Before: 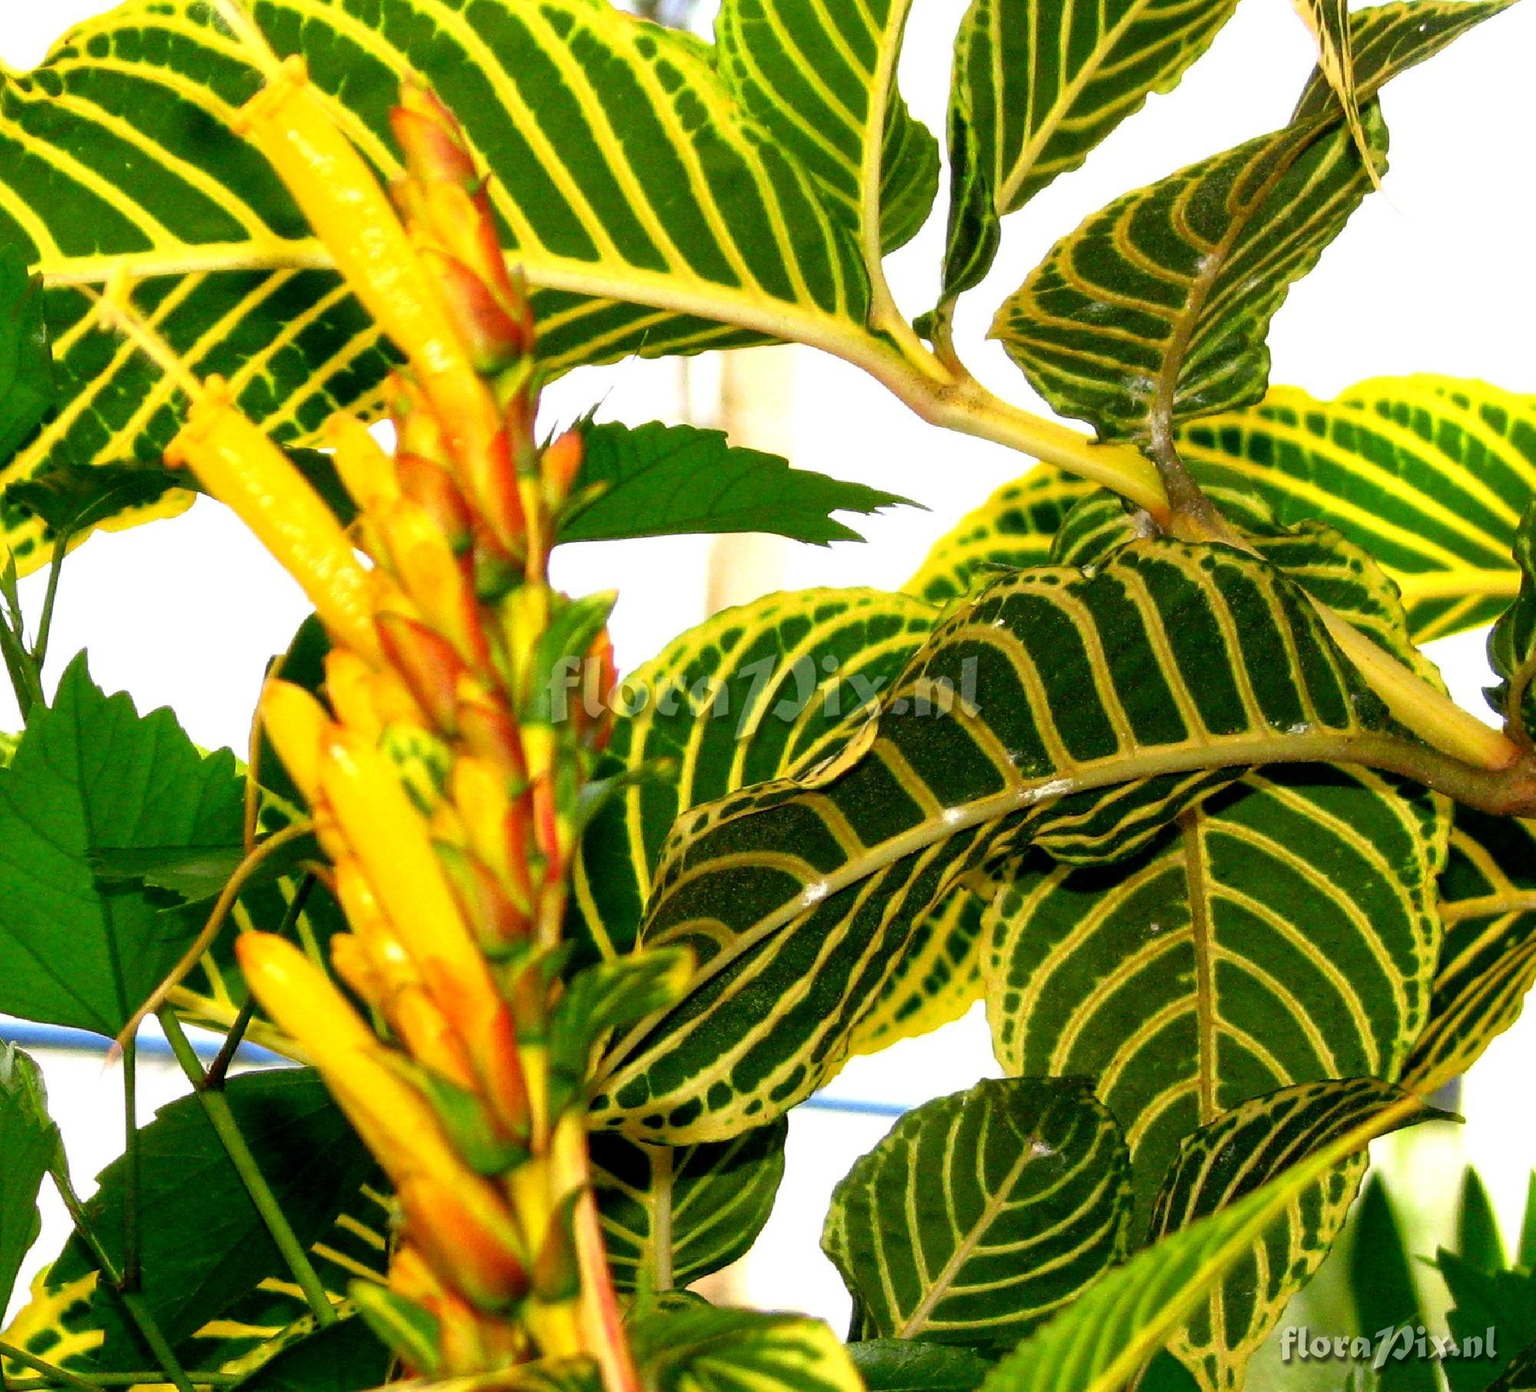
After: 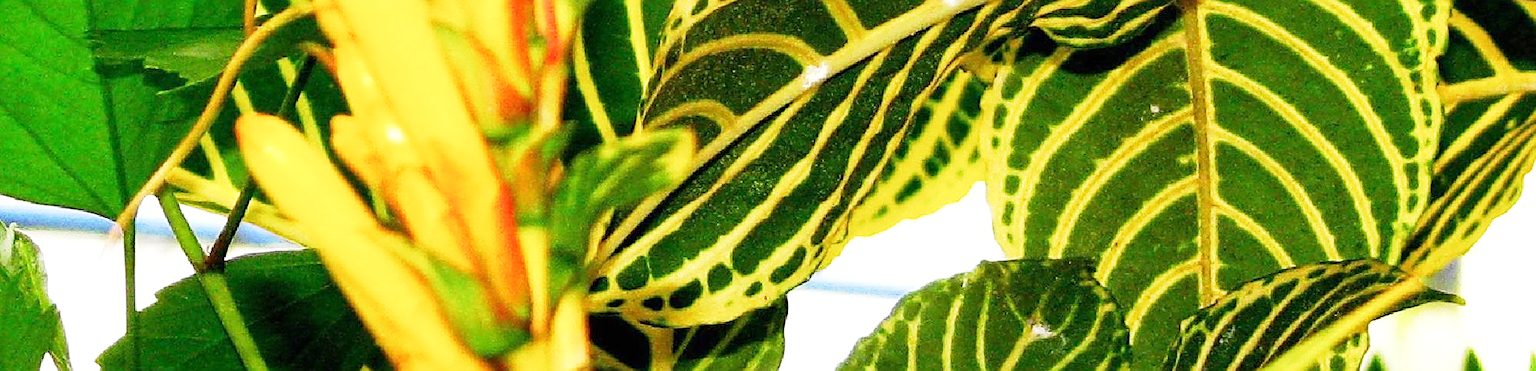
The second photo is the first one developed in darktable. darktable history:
sharpen: on, module defaults
crop and rotate: top 58.824%, bottom 14.457%
exposure: black level correction 0, exposure 0.693 EV, compensate highlight preservation false
base curve: curves: ch0 [(0, 0) (0.088, 0.125) (0.176, 0.251) (0.354, 0.501) (0.613, 0.749) (1, 0.877)], preserve colors none
